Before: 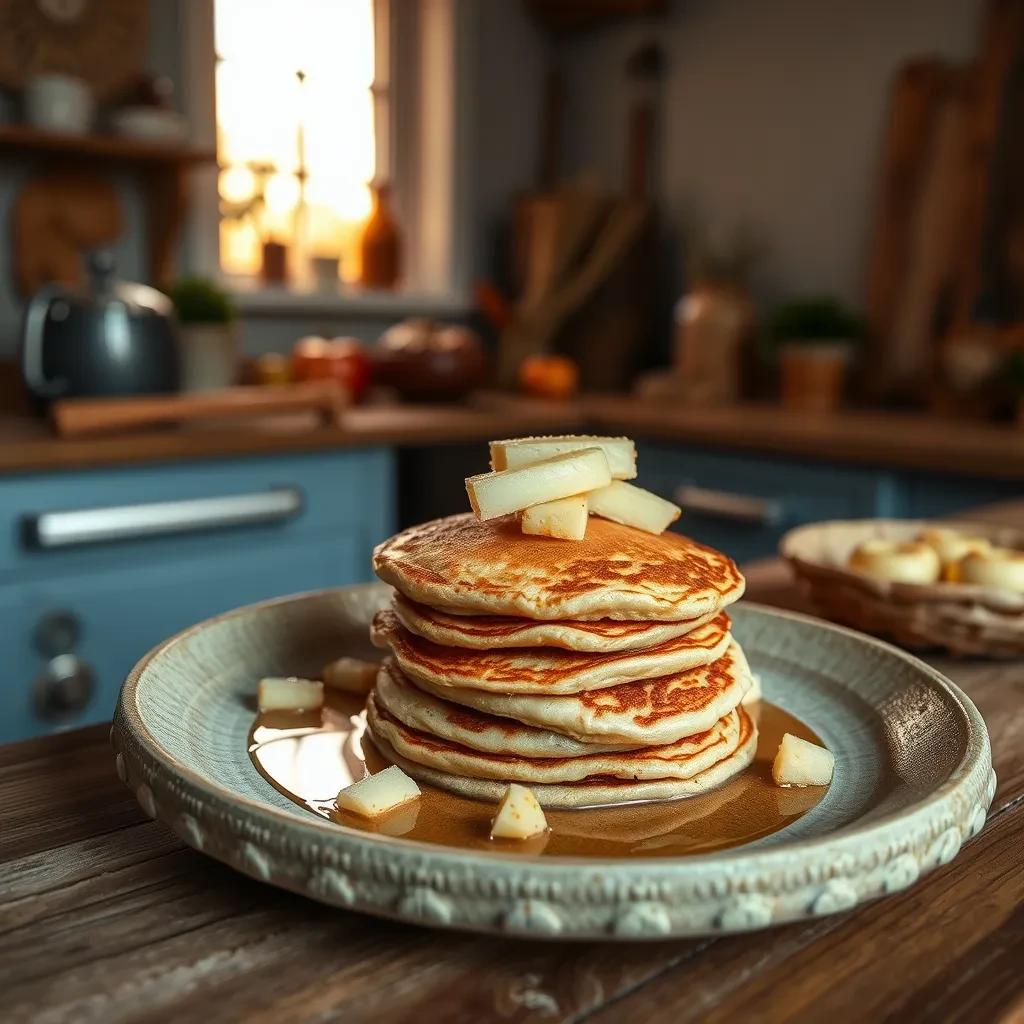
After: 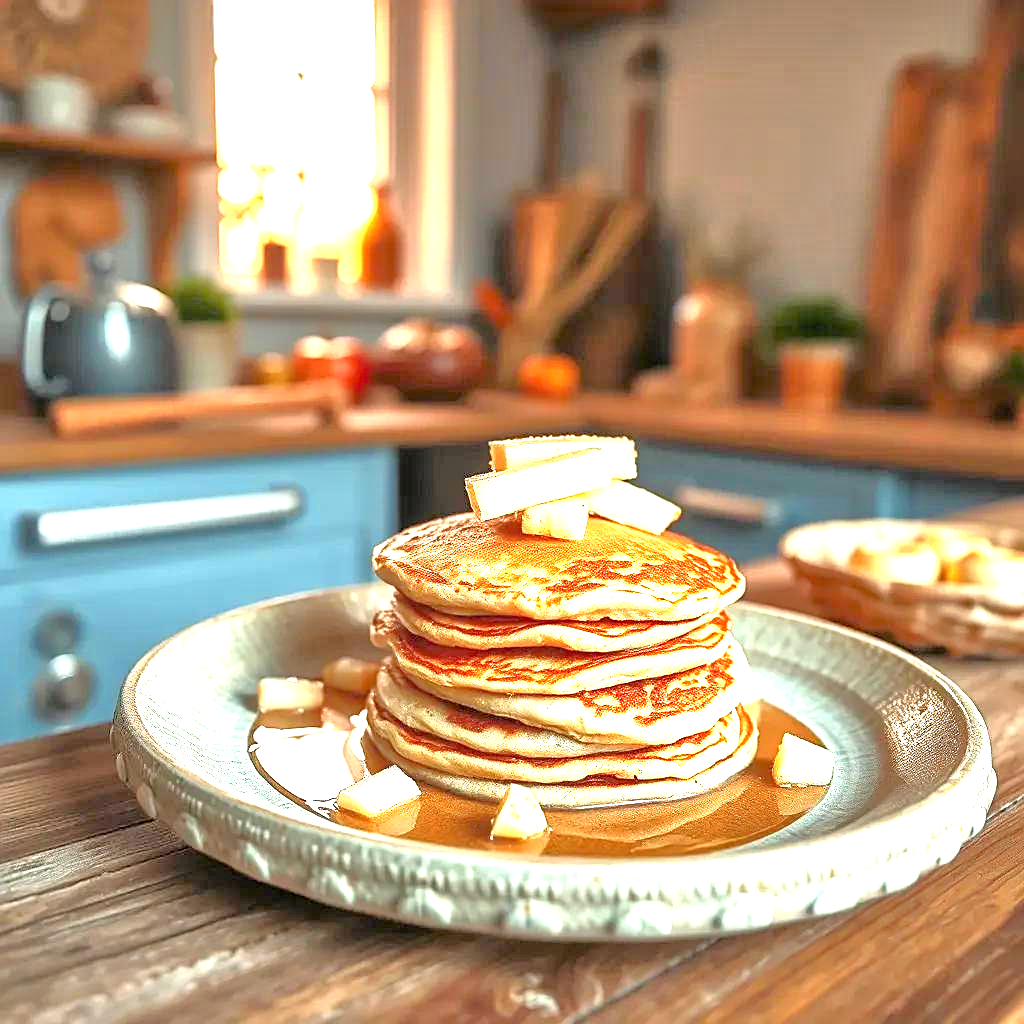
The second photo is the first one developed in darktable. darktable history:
sharpen: on, module defaults
exposure: black level correction 0, exposure 1.9 EV, compensate highlight preservation false
tone equalizer: -7 EV 0.15 EV, -6 EV 0.6 EV, -5 EV 1.15 EV, -4 EV 1.33 EV, -3 EV 1.15 EV, -2 EV 0.6 EV, -1 EV 0.15 EV, mask exposure compensation -0.5 EV
